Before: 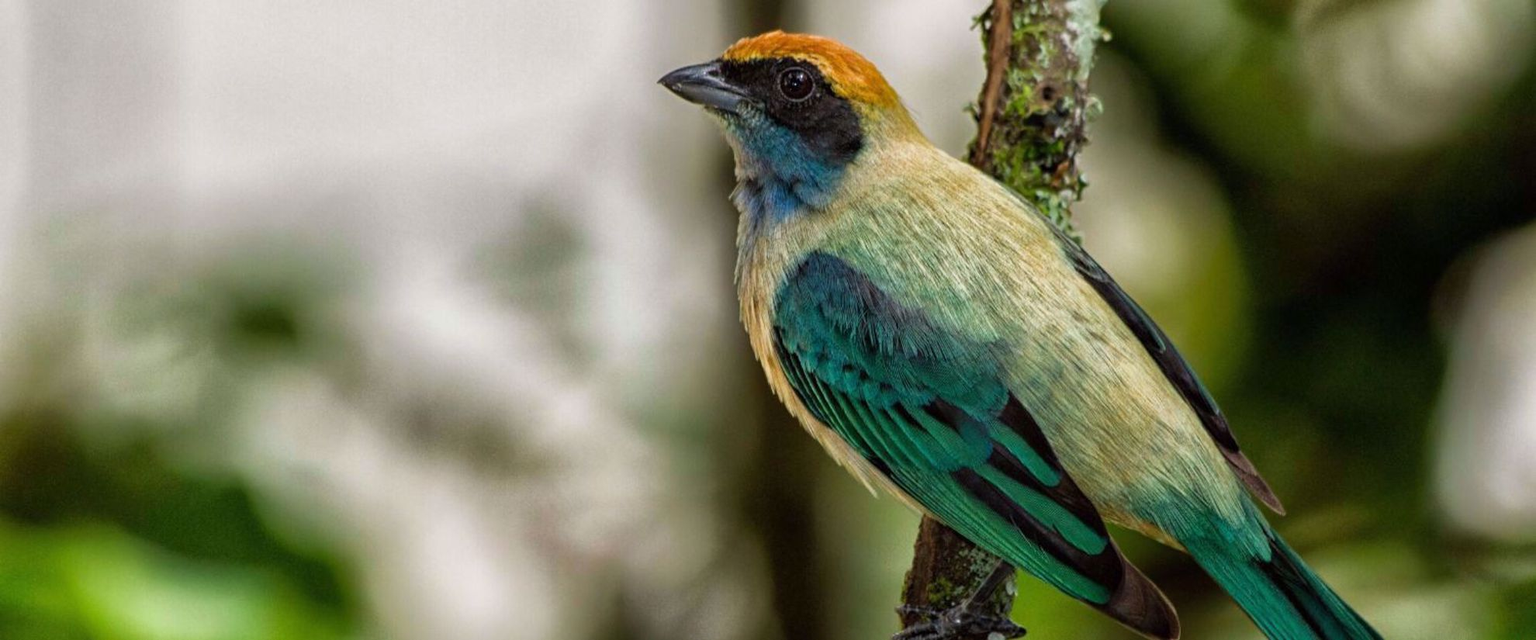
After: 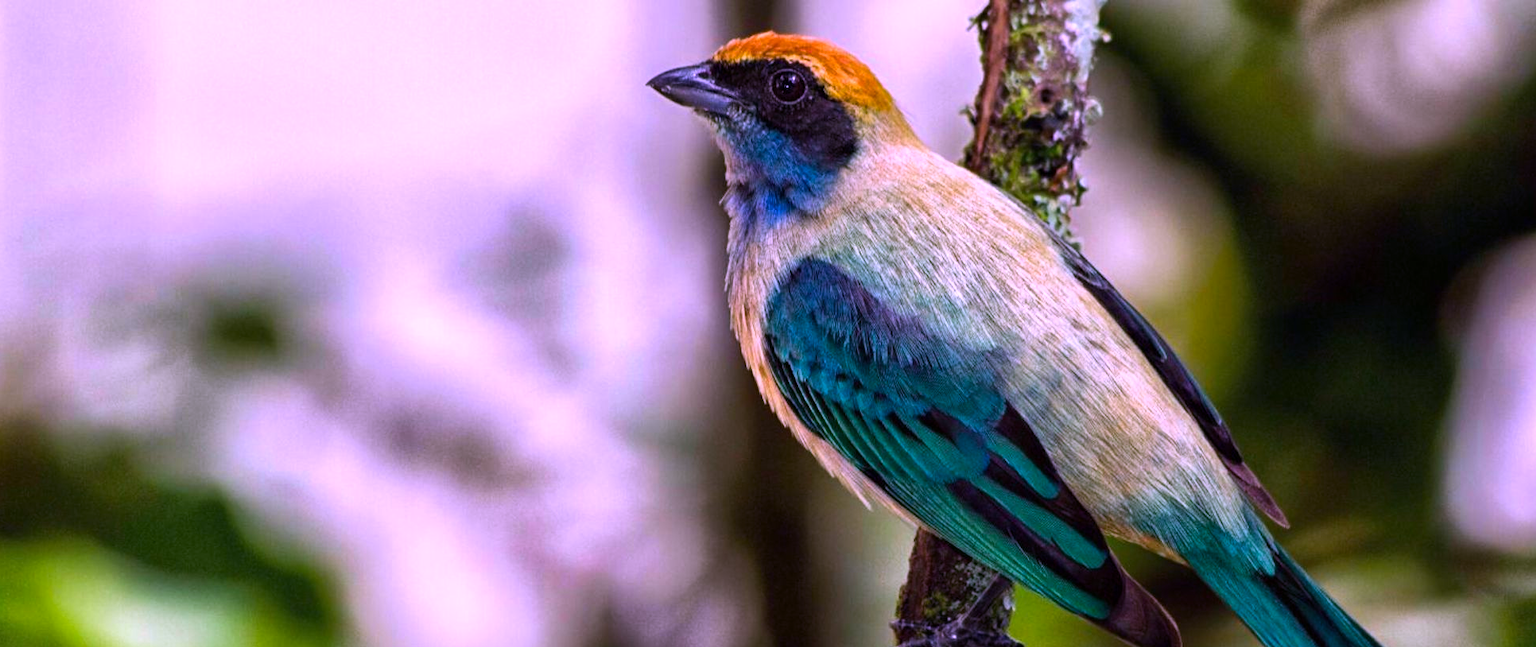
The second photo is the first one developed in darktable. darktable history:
color calibration: output R [1.107, -0.012, -0.003, 0], output B [0, 0, 1.308, 0], illuminant custom, x 0.389, y 0.387, temperature 3838.64 K
crop and rotate: left 1.774%, right 0.633%, bottom 1.28%
color balance rgb: perceptual saturation grading › global saturation 30%, global vibrance 20%
tone equalizer: -8 EV -0.417 EV, -7 EV -0.389 EV, -6 EV -0.333 EV, -5 EV -0.222 EV, -3 EV 0.222 EV, -2 EV 0.333 EV, -1 EV 0.389 EV, +0 EV 0.417 EV, edges refinement/feathering 500, mask exposure compensation -1.57 EV, preserve details no
